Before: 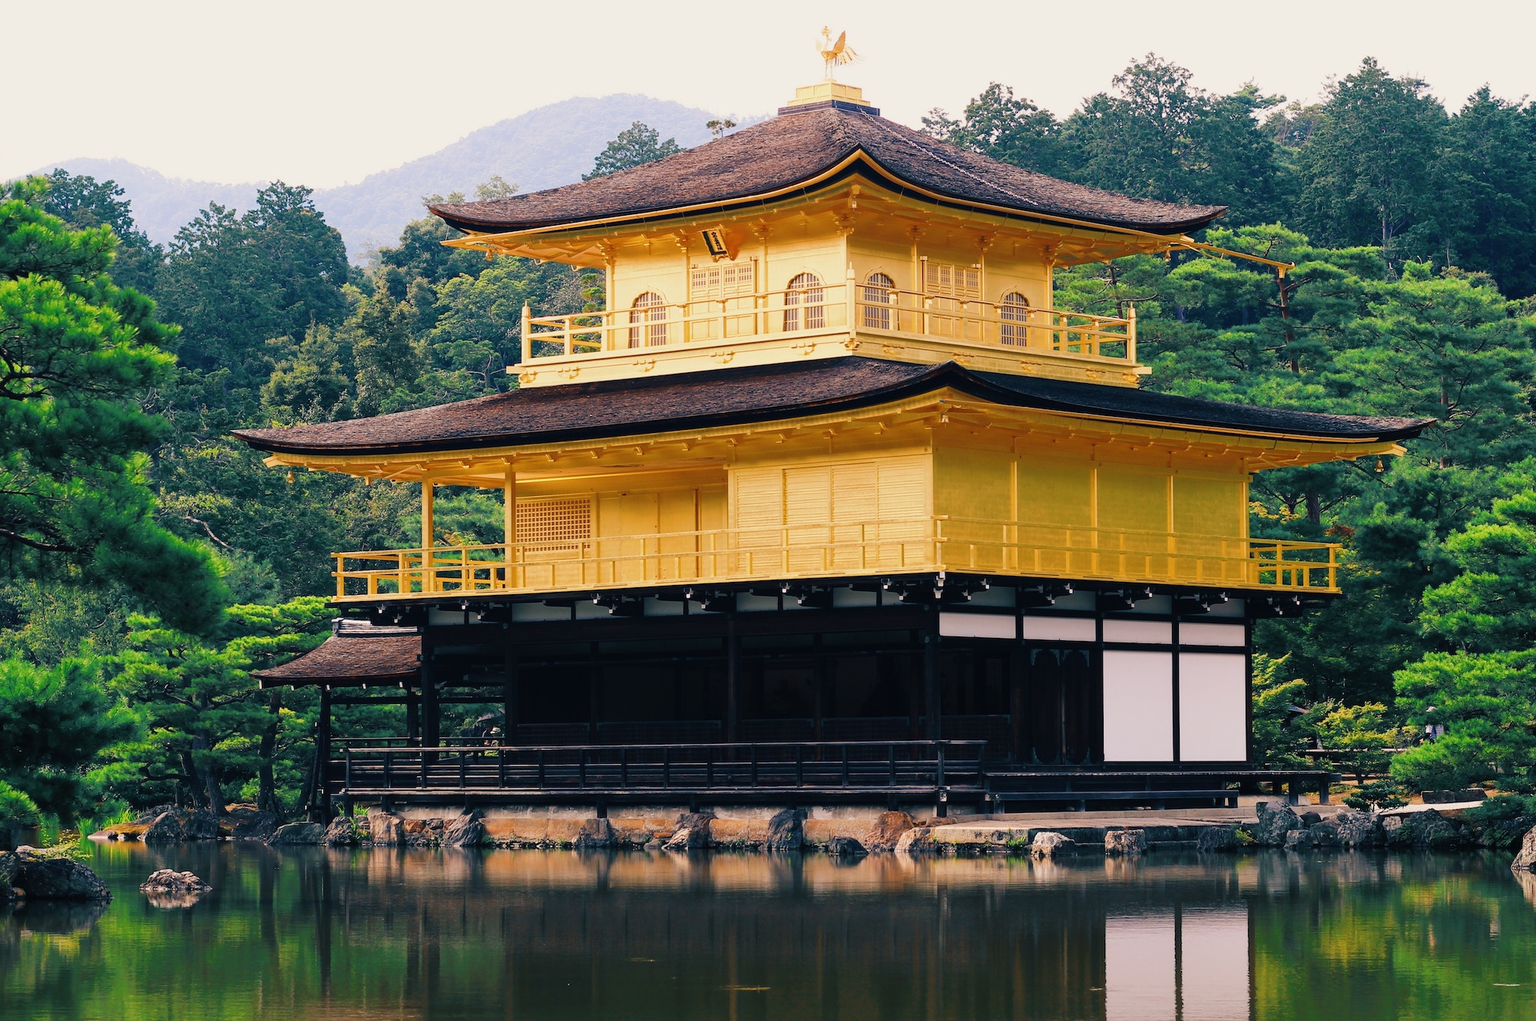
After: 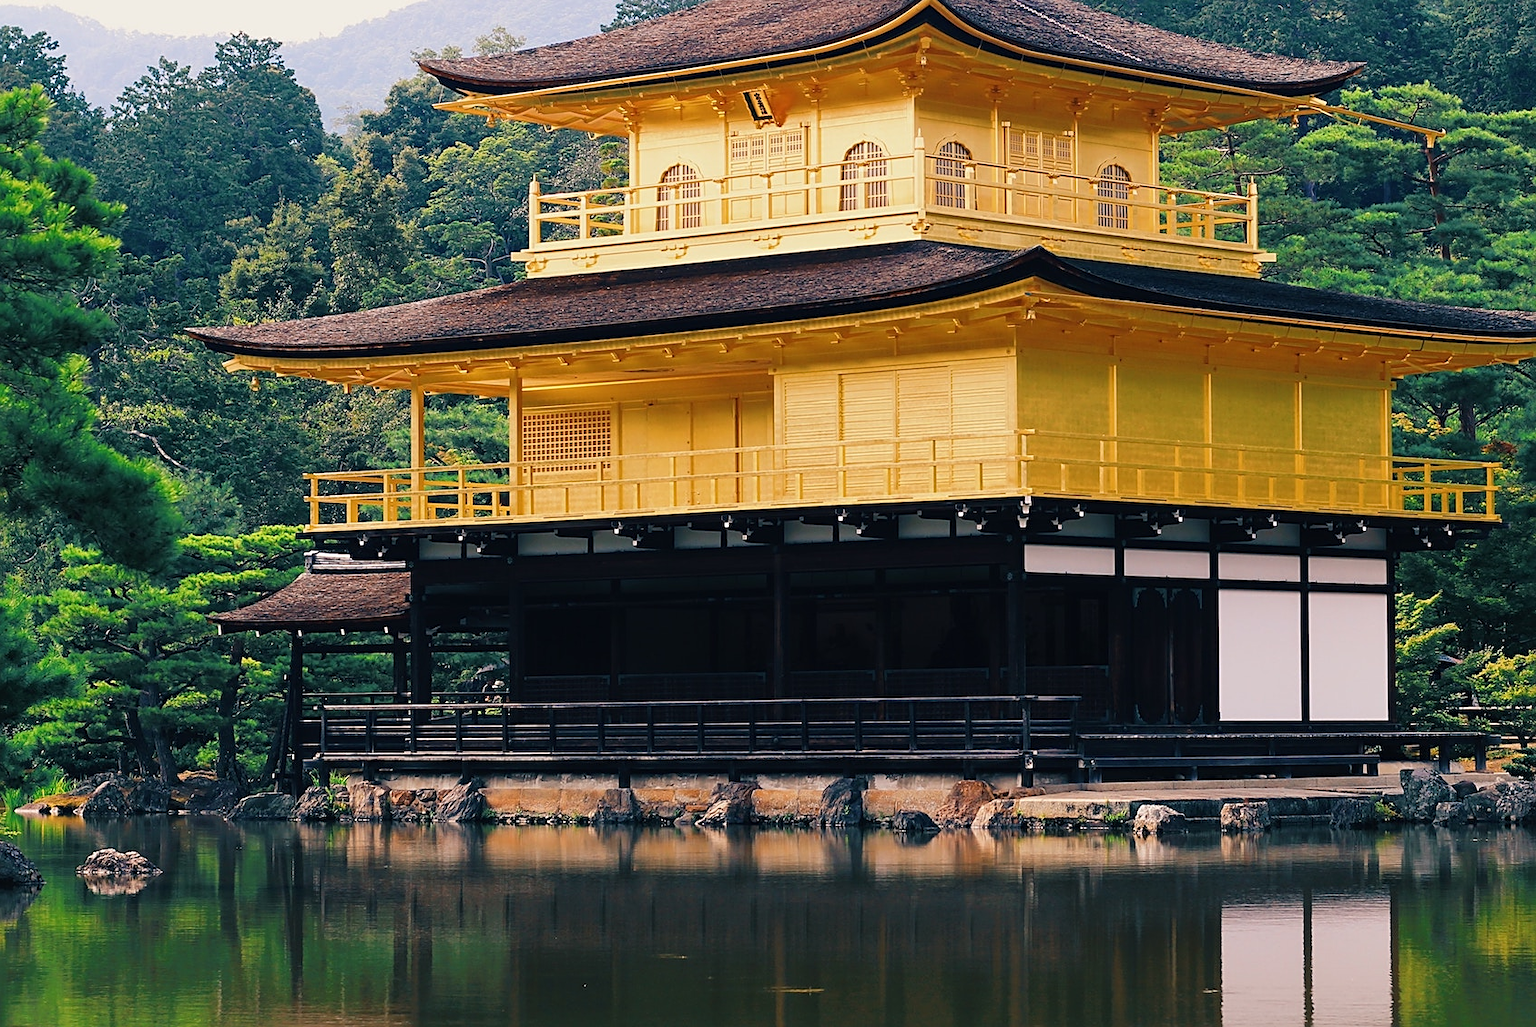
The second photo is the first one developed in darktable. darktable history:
crop and rotate: left 4.946%, top 15.091%, right 10.666%
sharpen: on, module defaults
